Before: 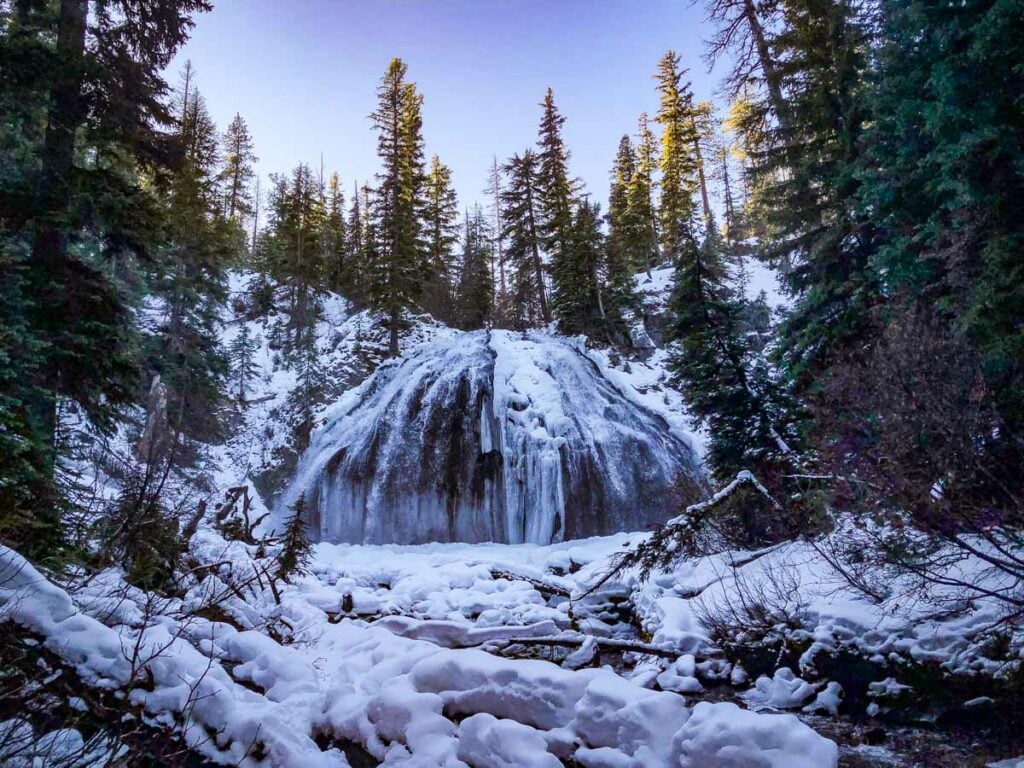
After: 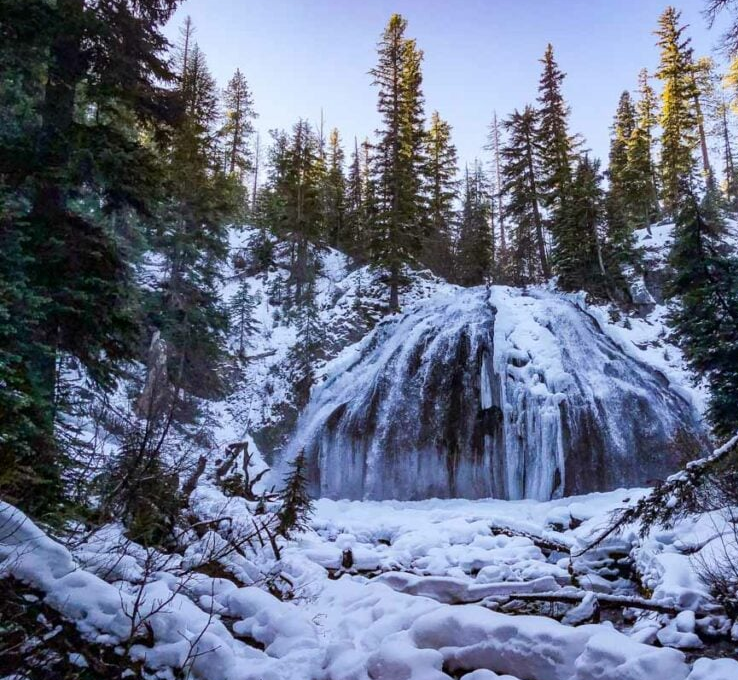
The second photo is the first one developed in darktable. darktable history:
crop: top 5.744%, right 27.863%, bottom 5.681%
